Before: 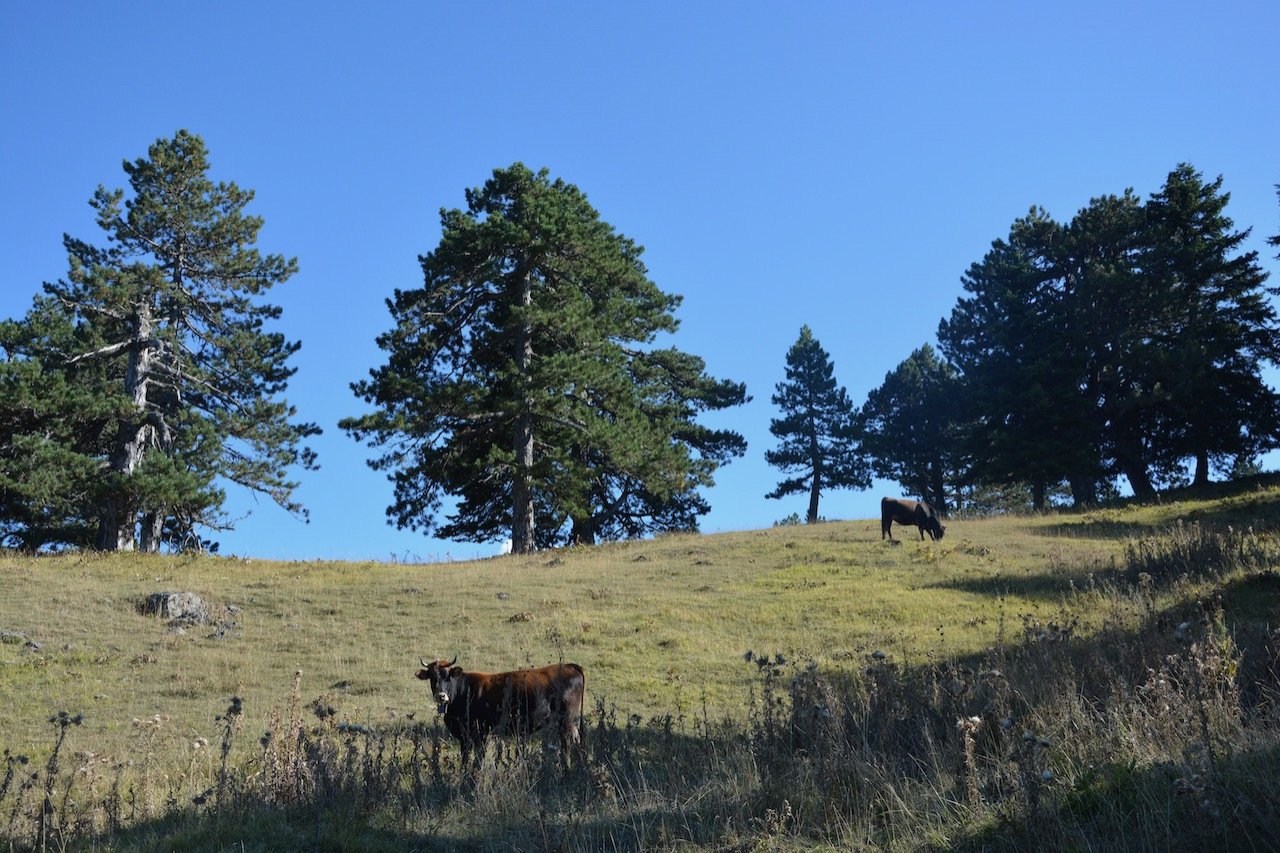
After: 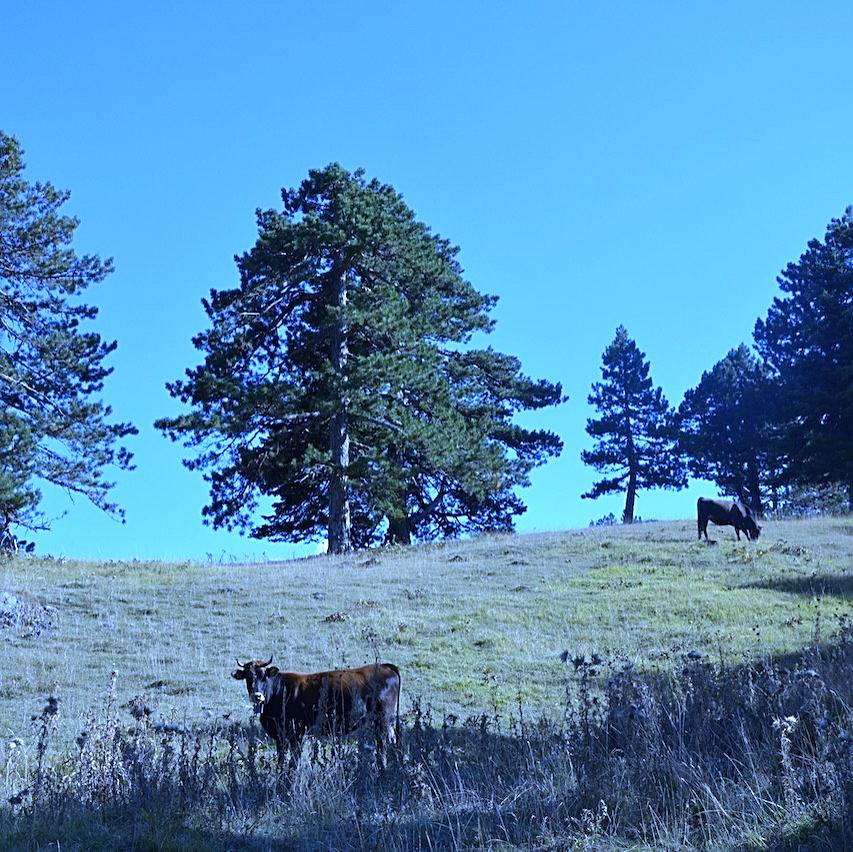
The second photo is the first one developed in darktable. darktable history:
sharpen: on, module defaults
crop and rotate: left 14.436%, right 18.898%
exposure: black level correction 0.001, exposure 0.5 EV, compensate exposure bias true, compensate highlight preservation false
white balance: red 0.766, blue 1.537
